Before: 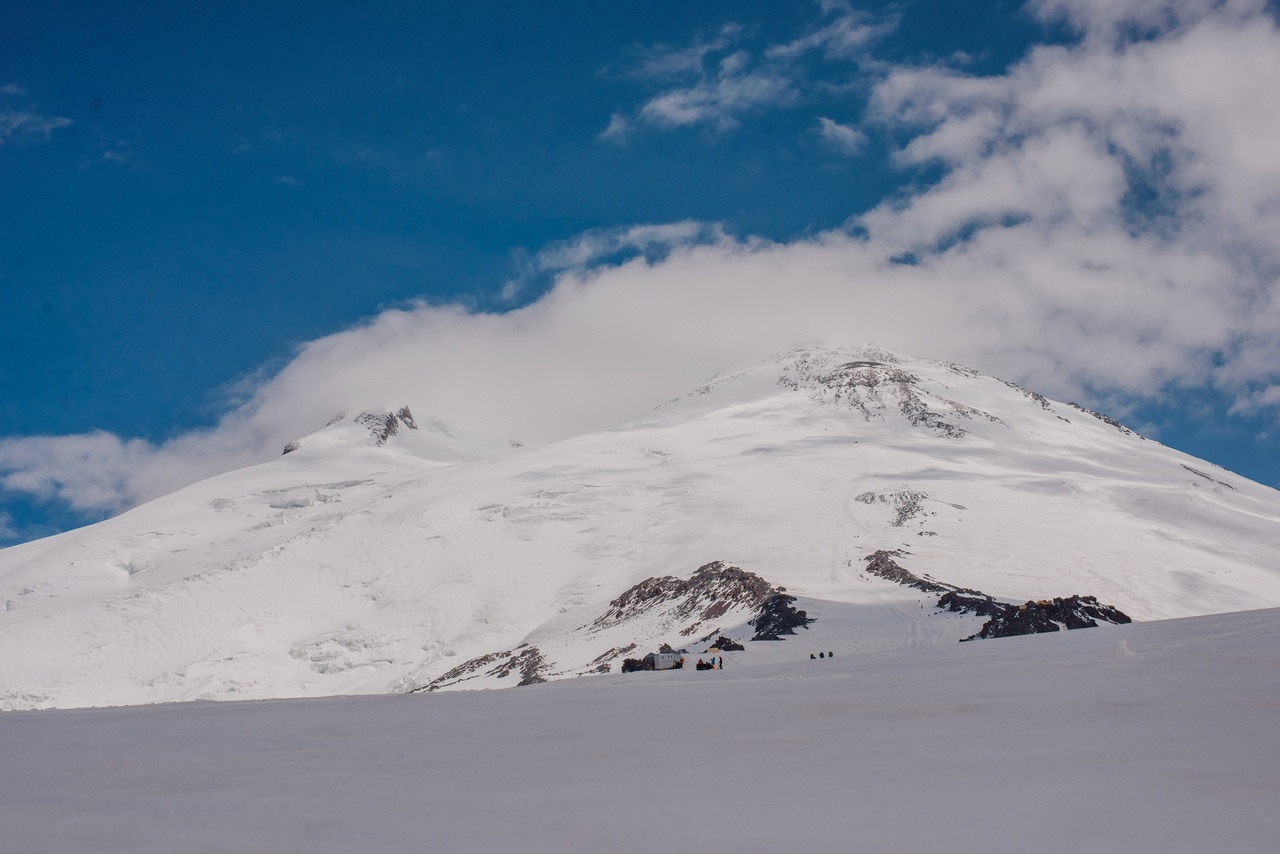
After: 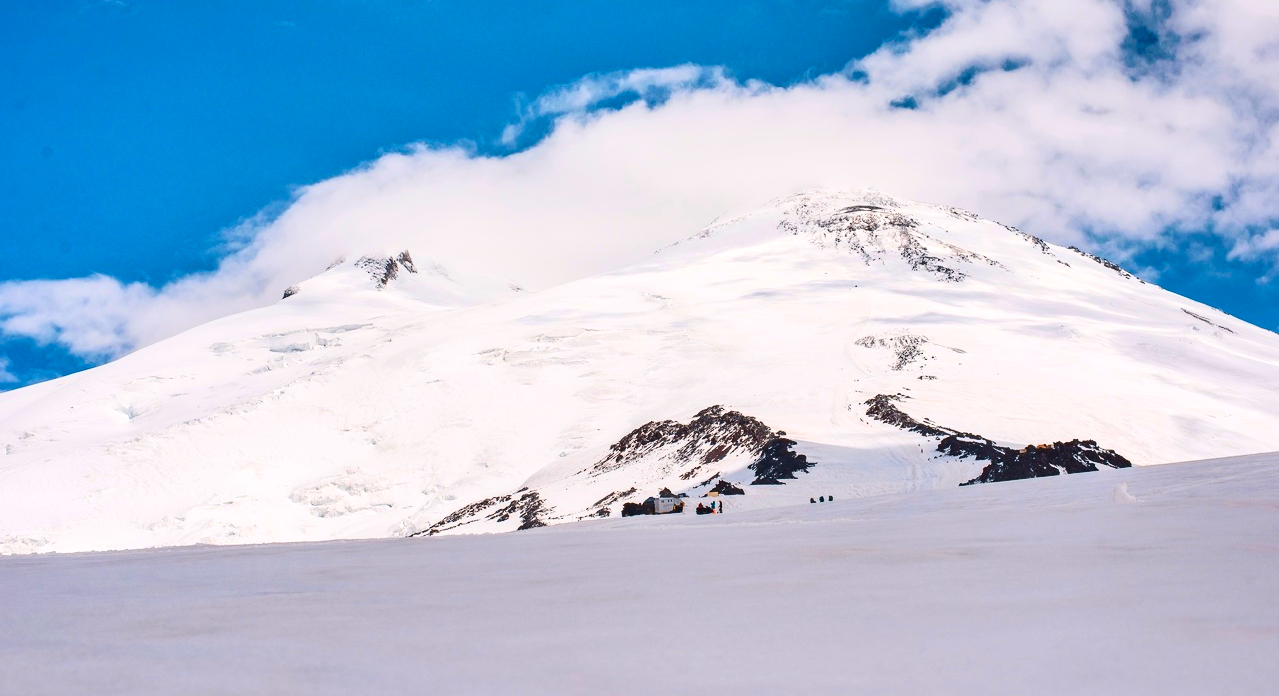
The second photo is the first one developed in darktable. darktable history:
exposure: black level correction 0, exposure 0.703 EV, compensate exposure bias true, compensate highlight preservation false
contrast brightness saturation: contrast 0.241, brightness 0.267, saturation 0.381
shadows and highlights: soften with gaussian
crop and rotate: top 18.437%
